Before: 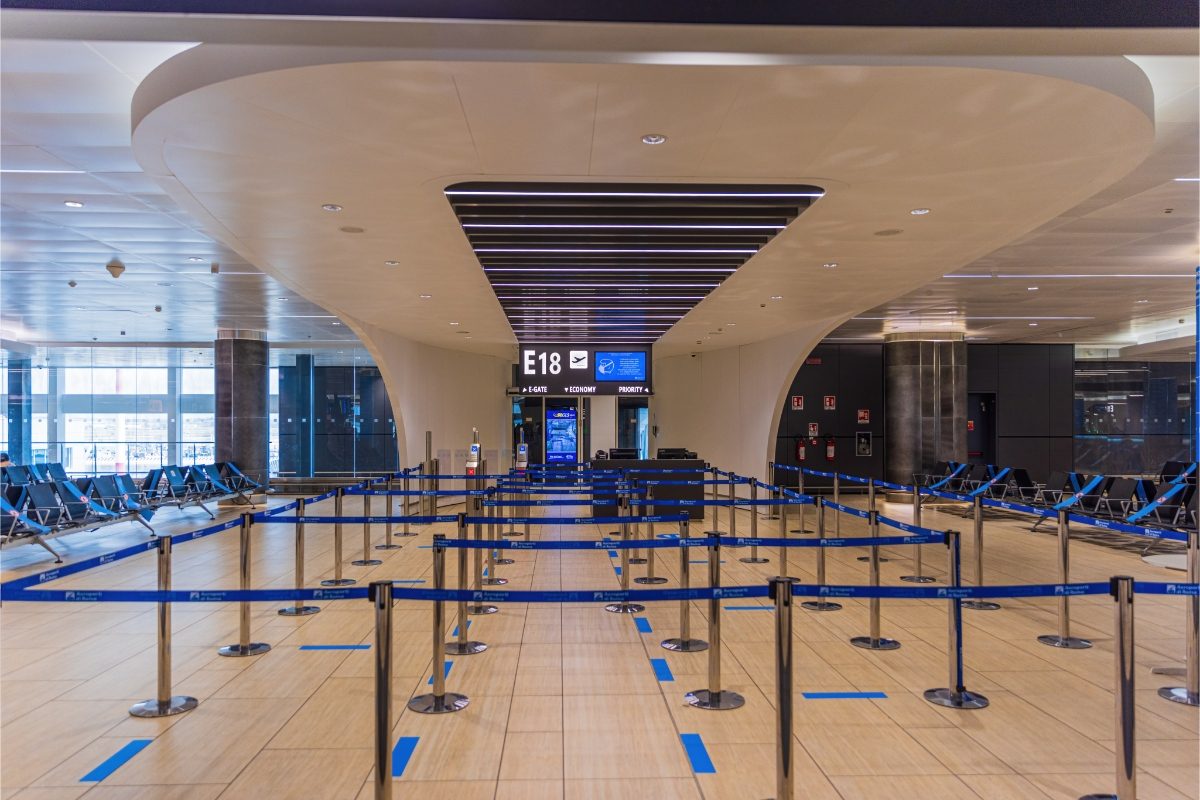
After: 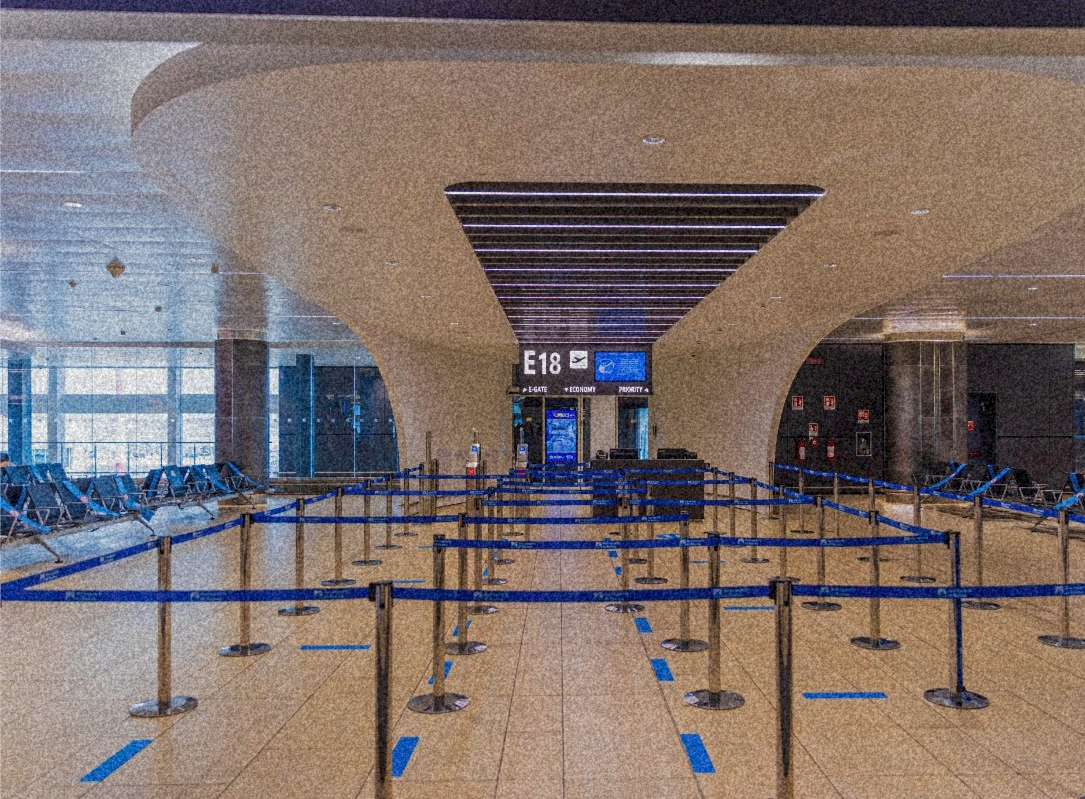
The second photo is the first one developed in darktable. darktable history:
crop: right 9.509%, bottom 0.031%
grain: coarseness 46.9 ISO, strength 50.21%, mid-tones bias 0%
tone equalizer: -8 EV 0.25 EV, -7 EV 0.417 EV, -6 EV 0.417 EV, -5 EV 0.25 EV, -3 EV -0.25 EV, -2 EV -0.417 EV, -1 EV -0.417 EV, +0 EV -0.25 EV, edges refinement/feathering 500, mask exposure compensation -1.57 EV, preserve details guided filter
